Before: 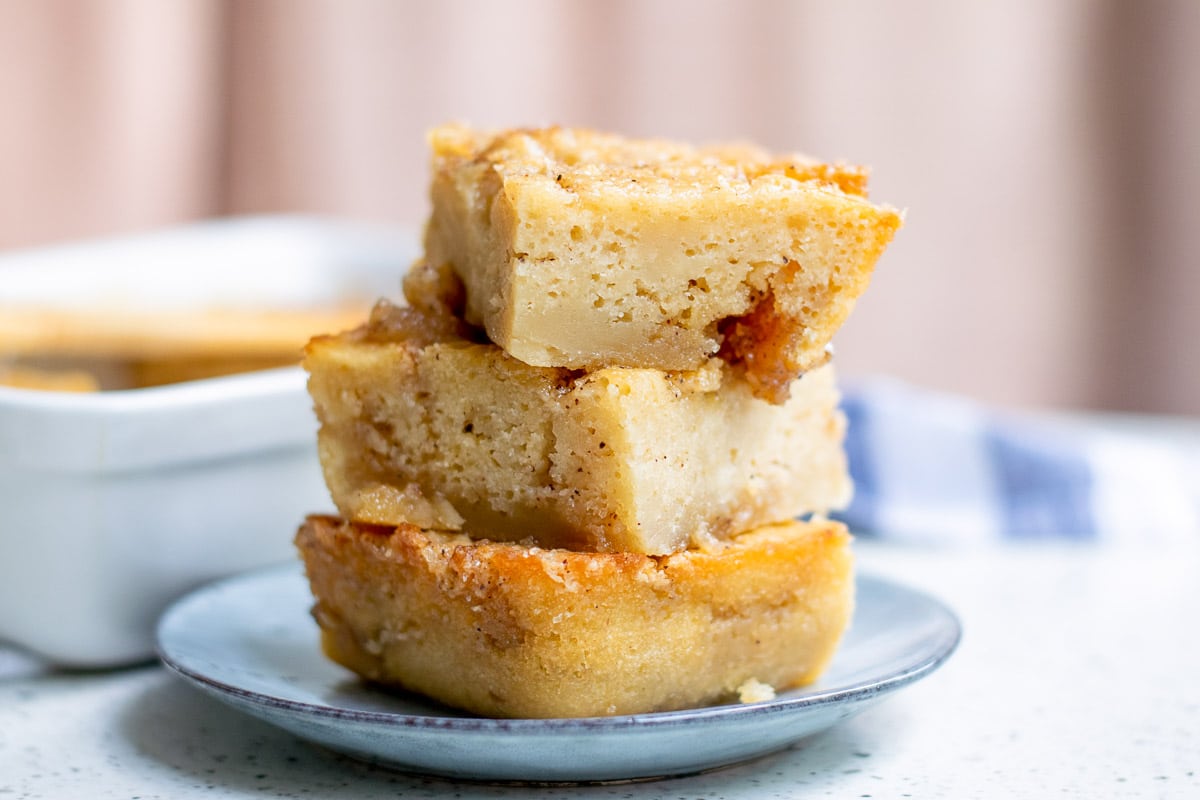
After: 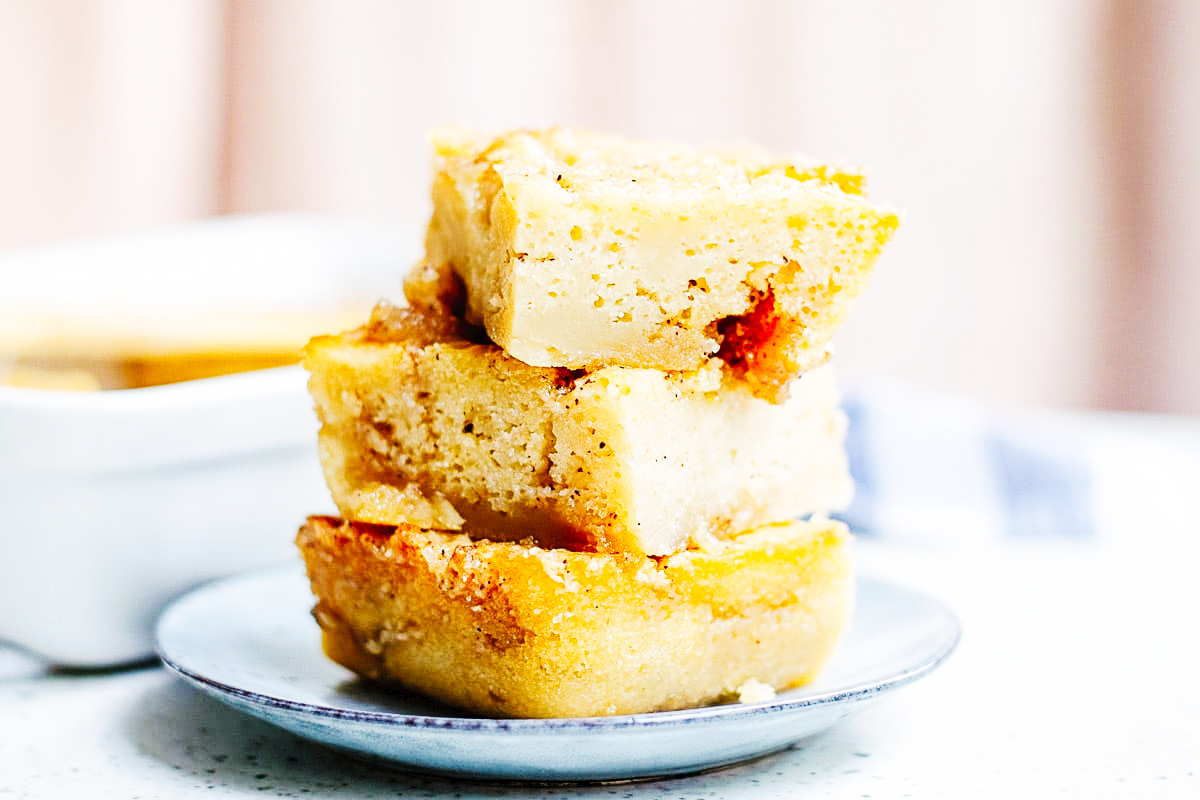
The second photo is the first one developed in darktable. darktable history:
tone curve: curves: ch0 [(0, 0) (0.003, 0.023) (0.011, 0.024) (0.025, 0.026) (0.044, 0.035) (0.069, 0.05) (0.1, 0.071) (0.136, 0.098) (0.177, 0.135) (0.224, 0.172) (0.277, 0.227) (0.335, 0.296) (0.399, 0.372) (0.468, 0.462) (0.543, 0.58) (0.623, 0.697) (0.709, 0.789) (0.801, 0.86) (0.898, 0.918) (1, 1)], preserve colors none
base curve: curves: ch0 [(0, 0) (0.028, 0.03) (0.121, 0.232) (0.46, 0.748) (0.859, 0.968) (1, 1)], preserve colors none
sharpen: radius 2.167, amount 0.381, threshold 0
